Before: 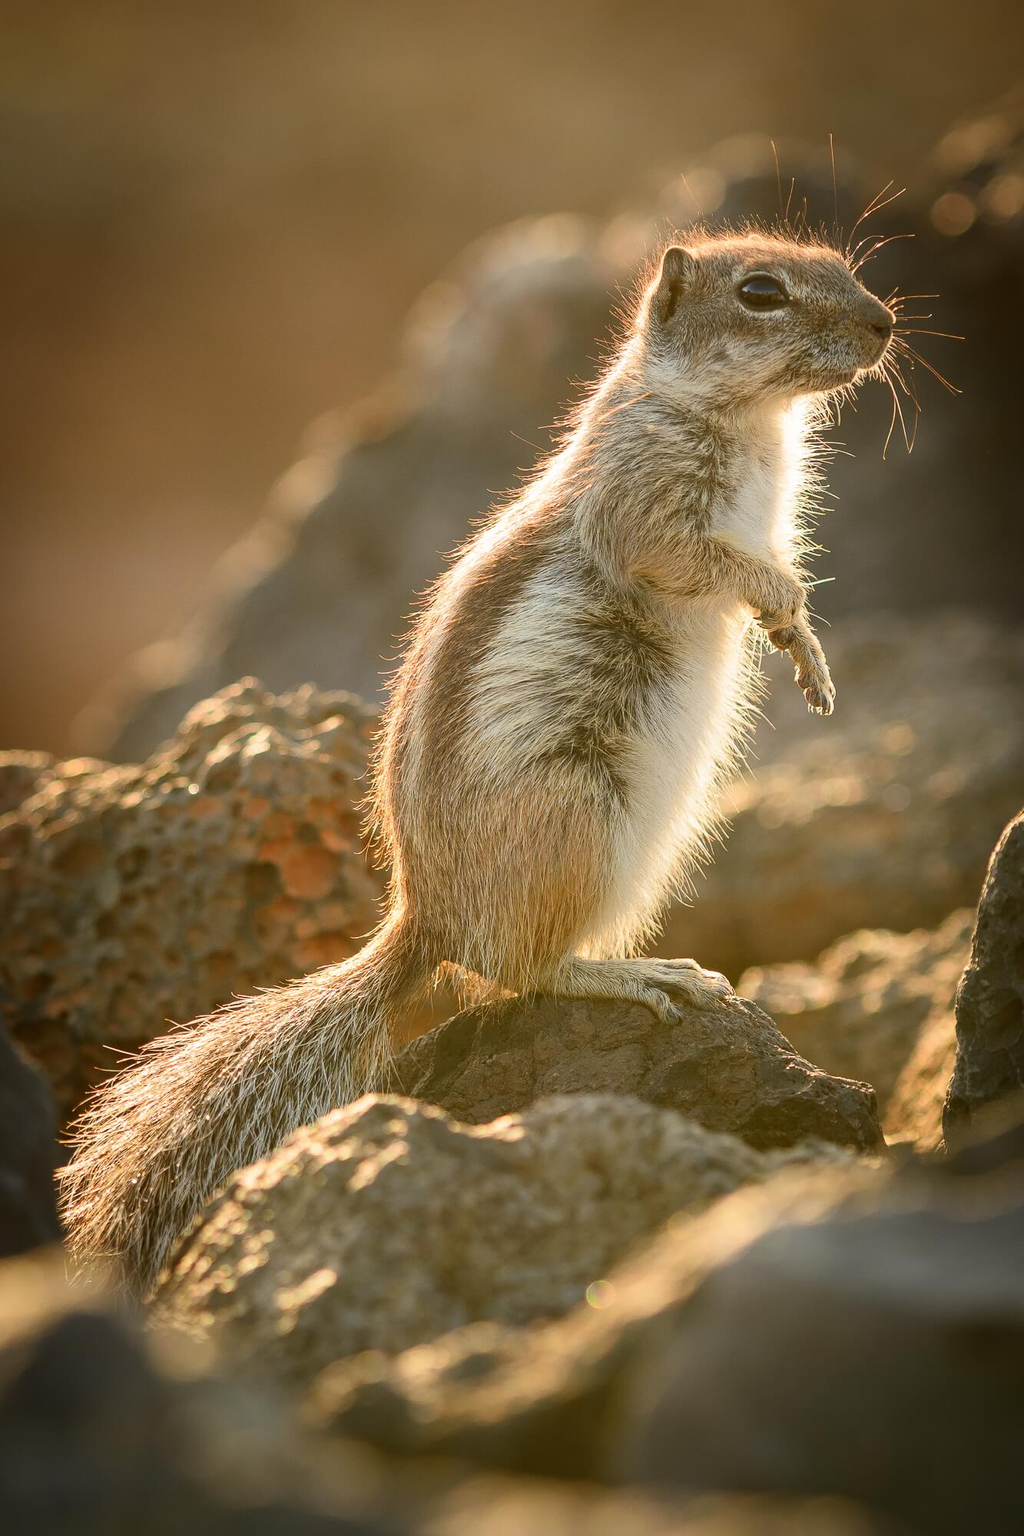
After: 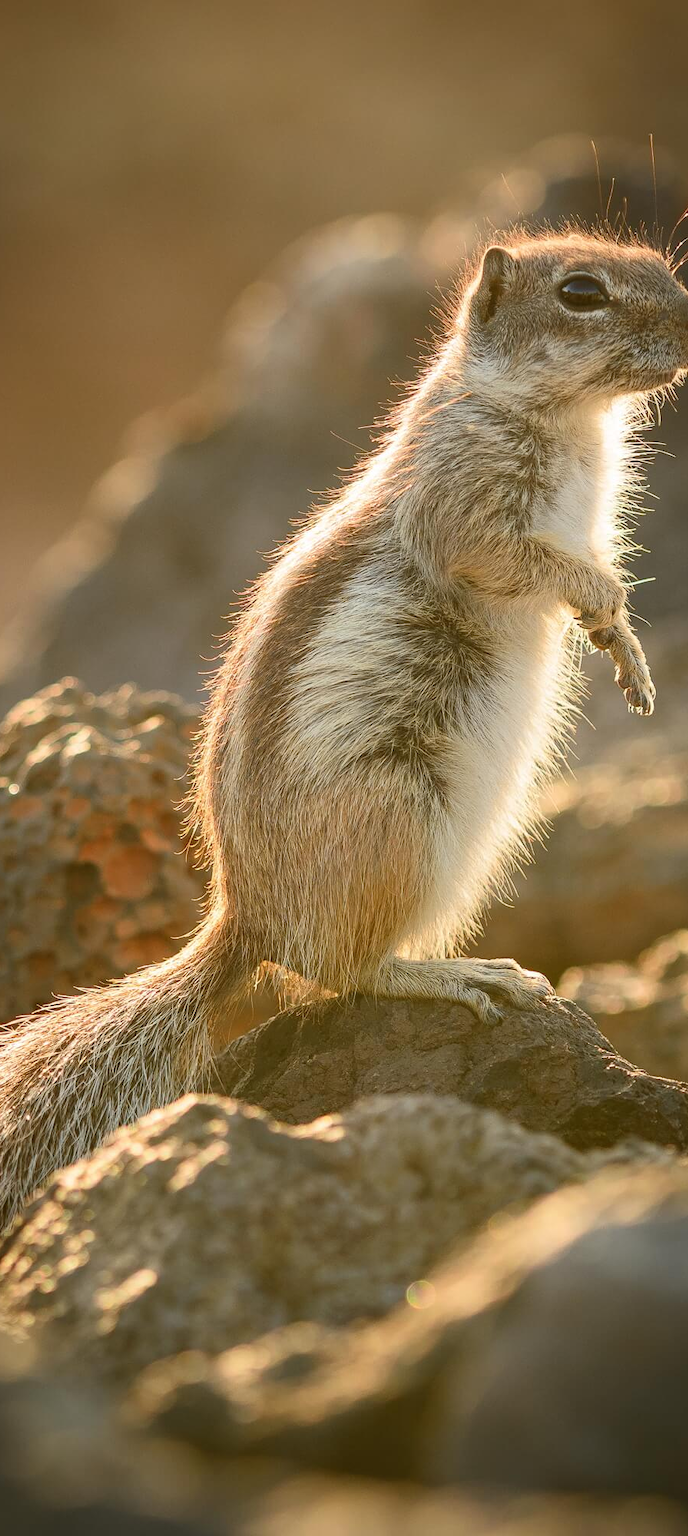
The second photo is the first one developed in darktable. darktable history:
crop and rotate: left 17.624%, right 15.078%
